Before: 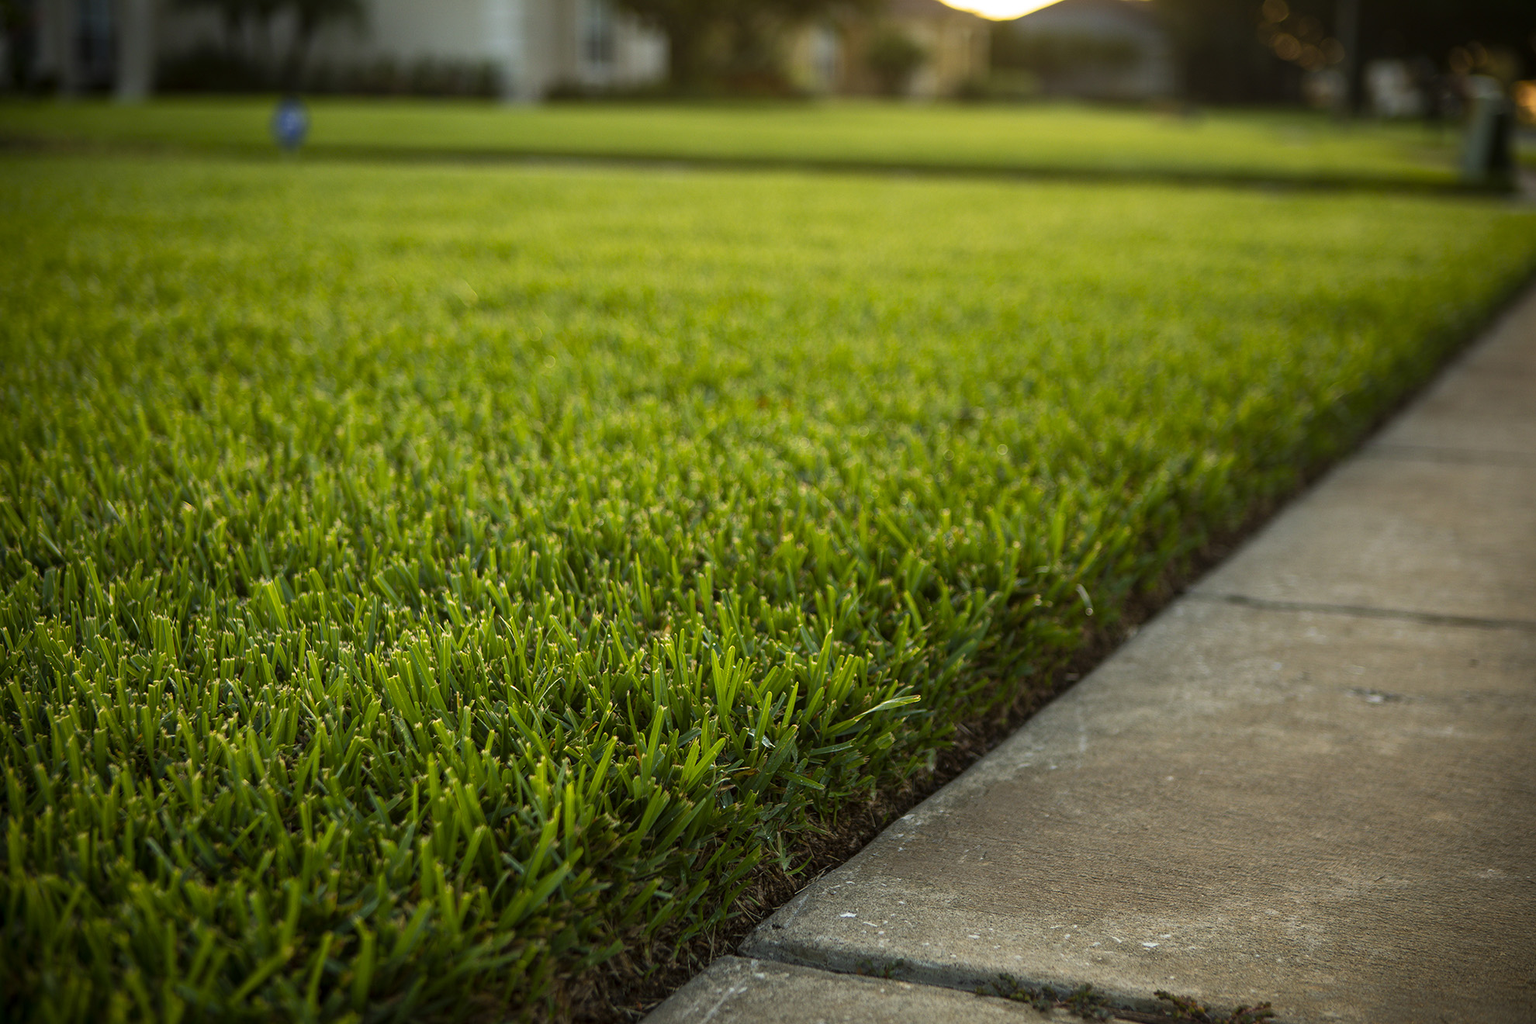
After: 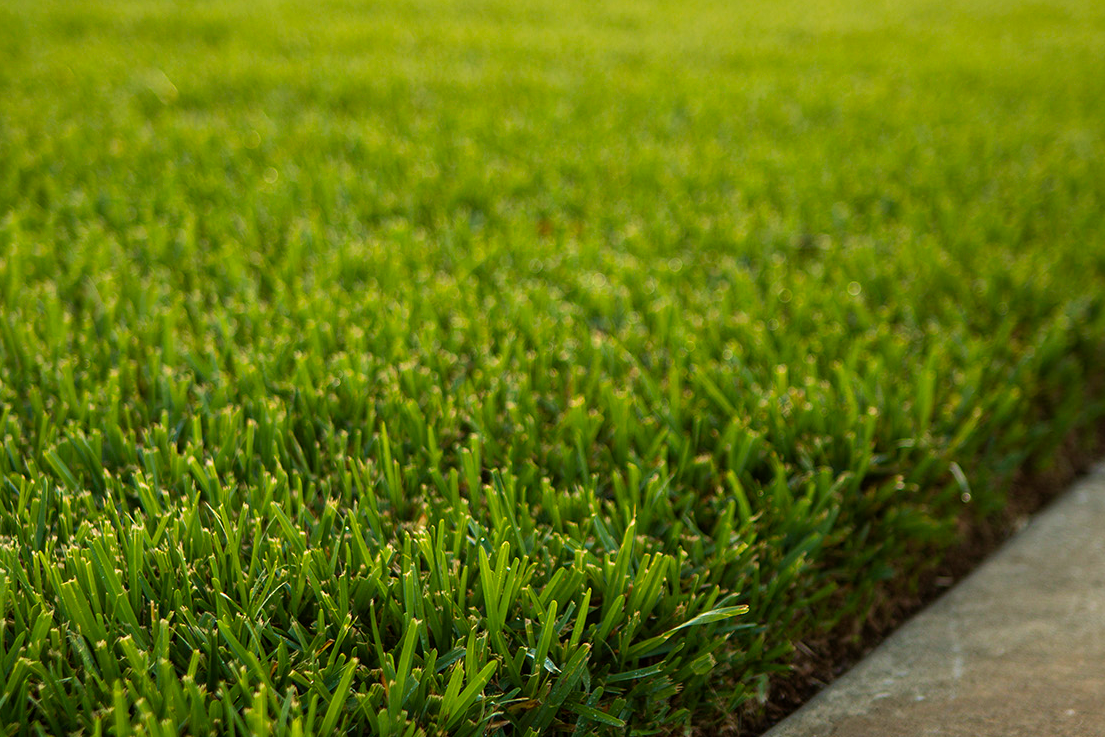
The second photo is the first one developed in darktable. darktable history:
crop and rotate: left 22.13%, top 22.054%, right 22.026%, bottom 22.102%
velvia: on, module defaults
